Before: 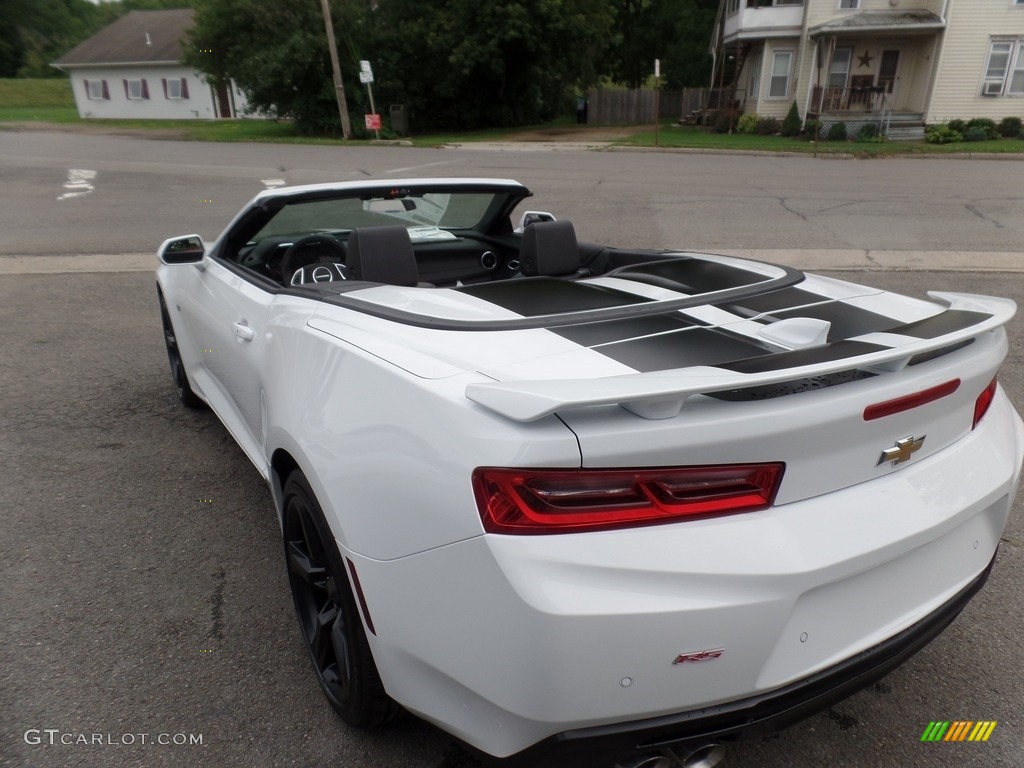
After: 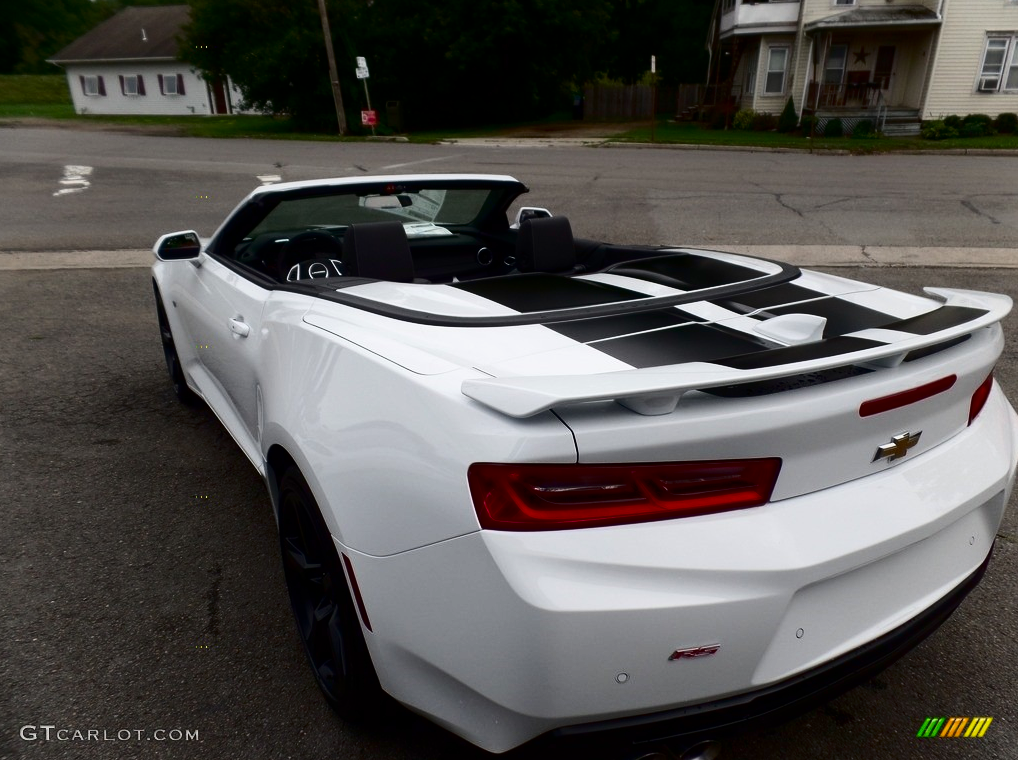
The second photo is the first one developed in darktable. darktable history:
contrast brightness saturation: contrast 0.241, brightness -0.232, saturation 0.139
crop: left 0.454%, top 0.526%, right 0.124%, bottom 0.476%
